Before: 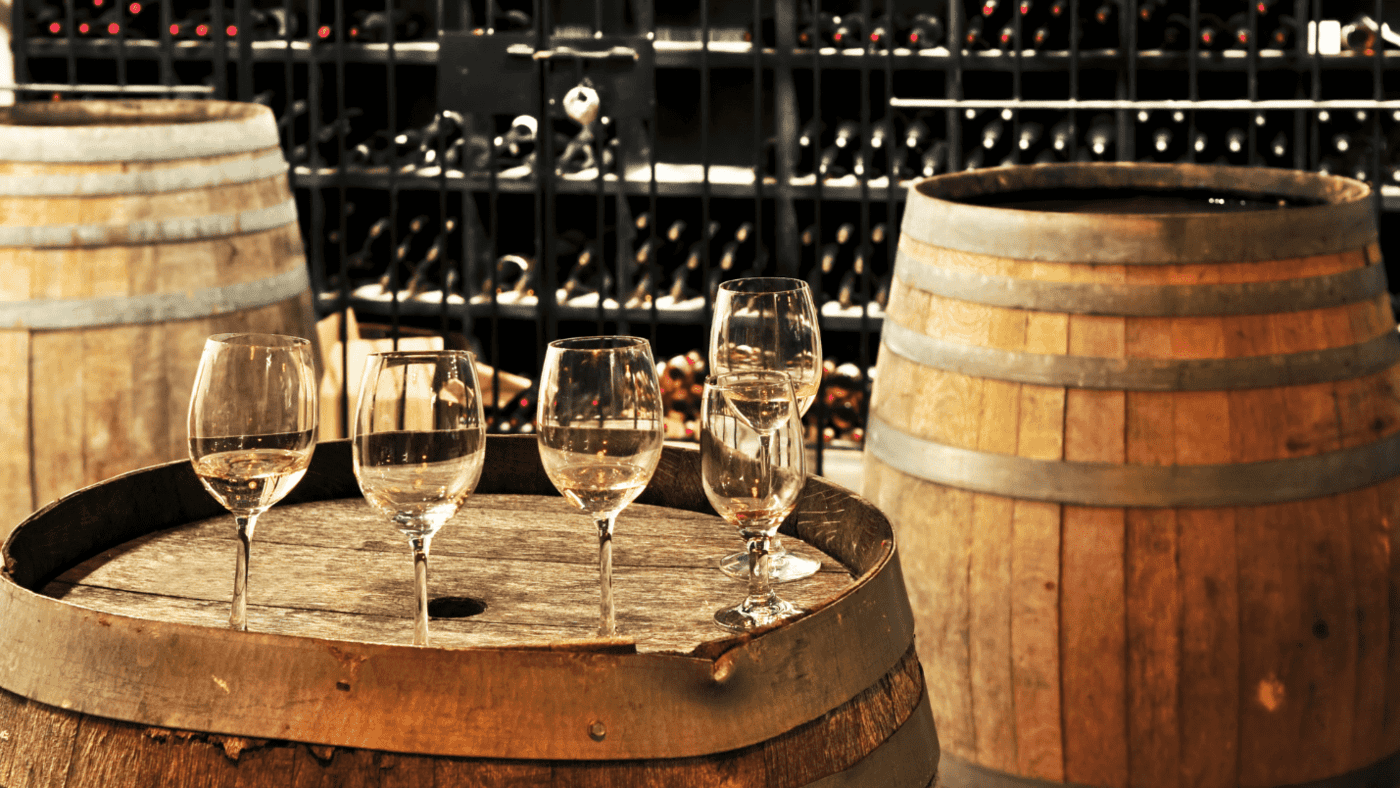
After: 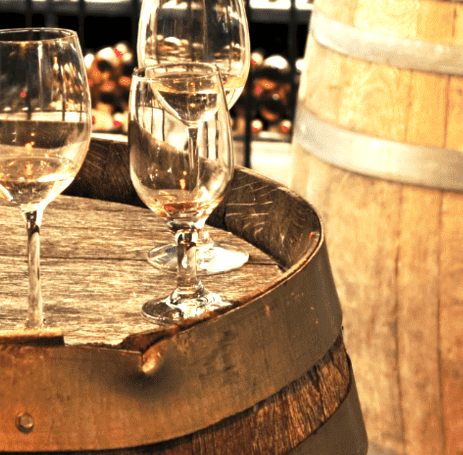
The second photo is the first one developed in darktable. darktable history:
exposure: exposure 0.515 EV, compensate highlight preservation false
crop: left 40.878%, top 39.176%, right 25.993%, bottom 3.081%
